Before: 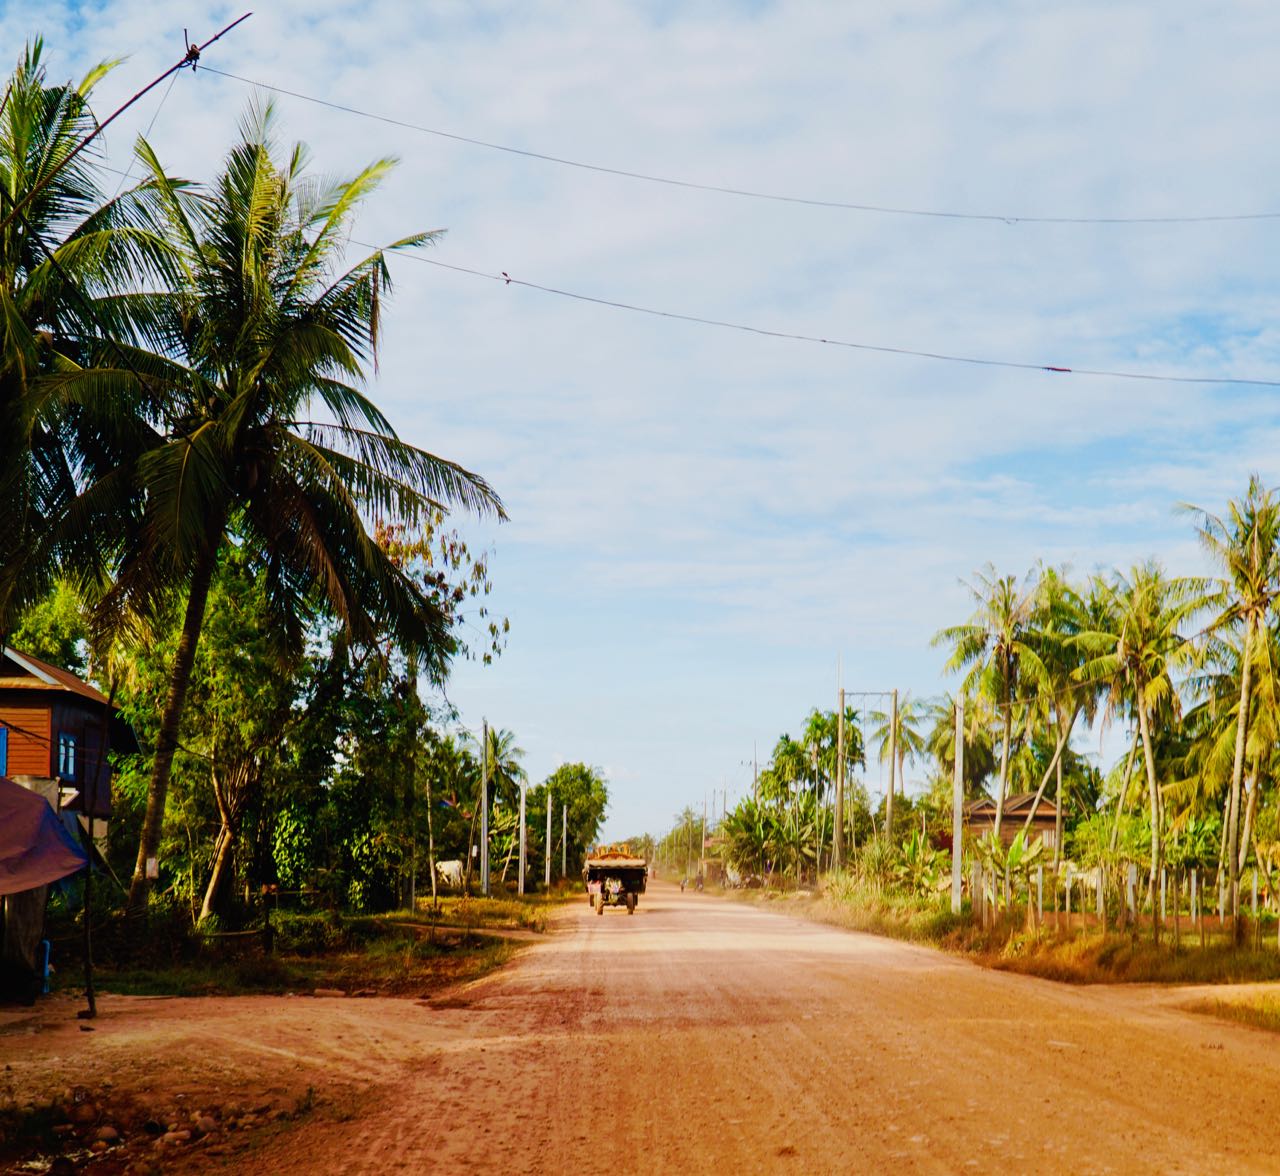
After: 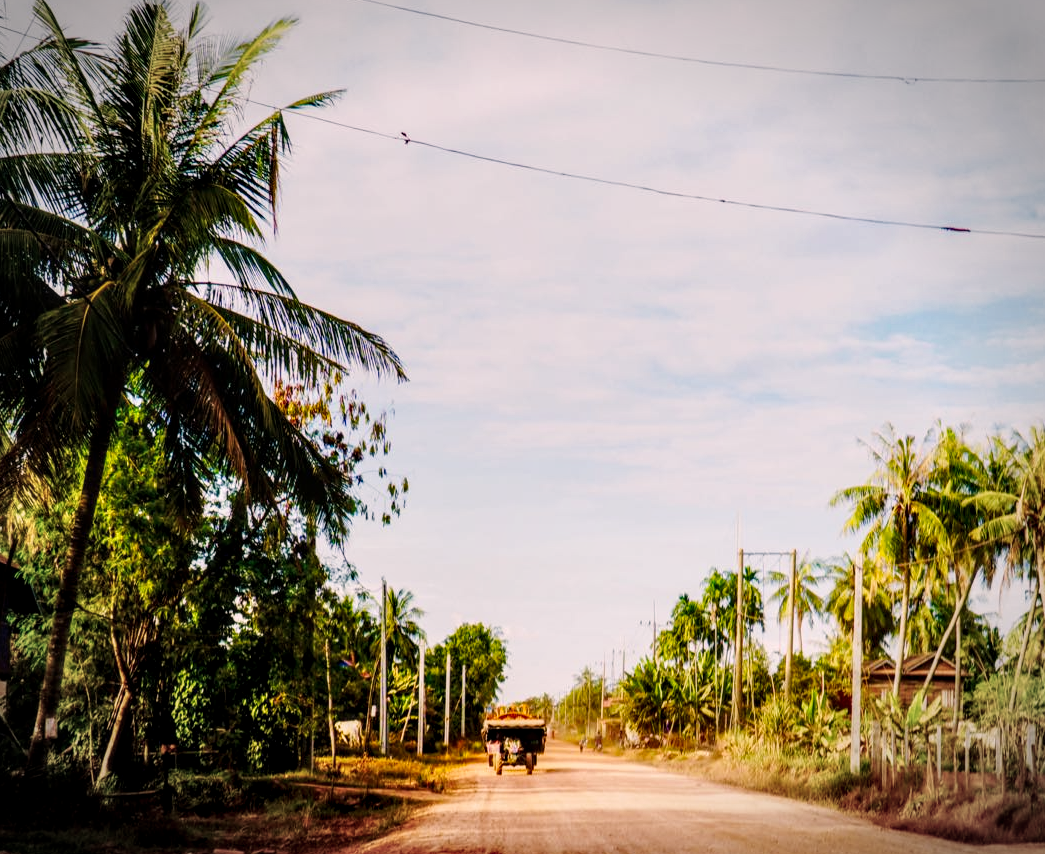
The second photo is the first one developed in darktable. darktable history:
color correction: highlights a* 7.07, highlights b* 4.17
exposure: exposure 0.083 EV, compensate highlight preservation false
crop: left 7.93%, top 11.927%, right 10.359%, bottom 15.408%
haze removal: compatibility mode true, adaptive false
local contrast: highlights 58%, detail 145%
vignetting: automatic ratio true, unbound false
tone curve: curves: ch0 [(0, 0) (0.087, 0.054) (0.281, 0.245) (0.506, 0.526) (0.8, 0.824) (0.994, 0.955)]; ch1 [(0, 0) (0.27, 0.195) (0.406, 0.435) (0.452, 0.474) (0.495, 0.5) (0.514, 0.508) (0.563, 0.584) (0.654, 0.689) (1, 1)]; ch2 [(0, 0) (0.269, 0.299) (0.459, 0.441) (0.498, 0.499) (0.523, 0.52) (0.551, 0.549) (0.633, 0.625) (0.659, 0.681) (0.718, 0.764) (1, 1)], preserve colors none
